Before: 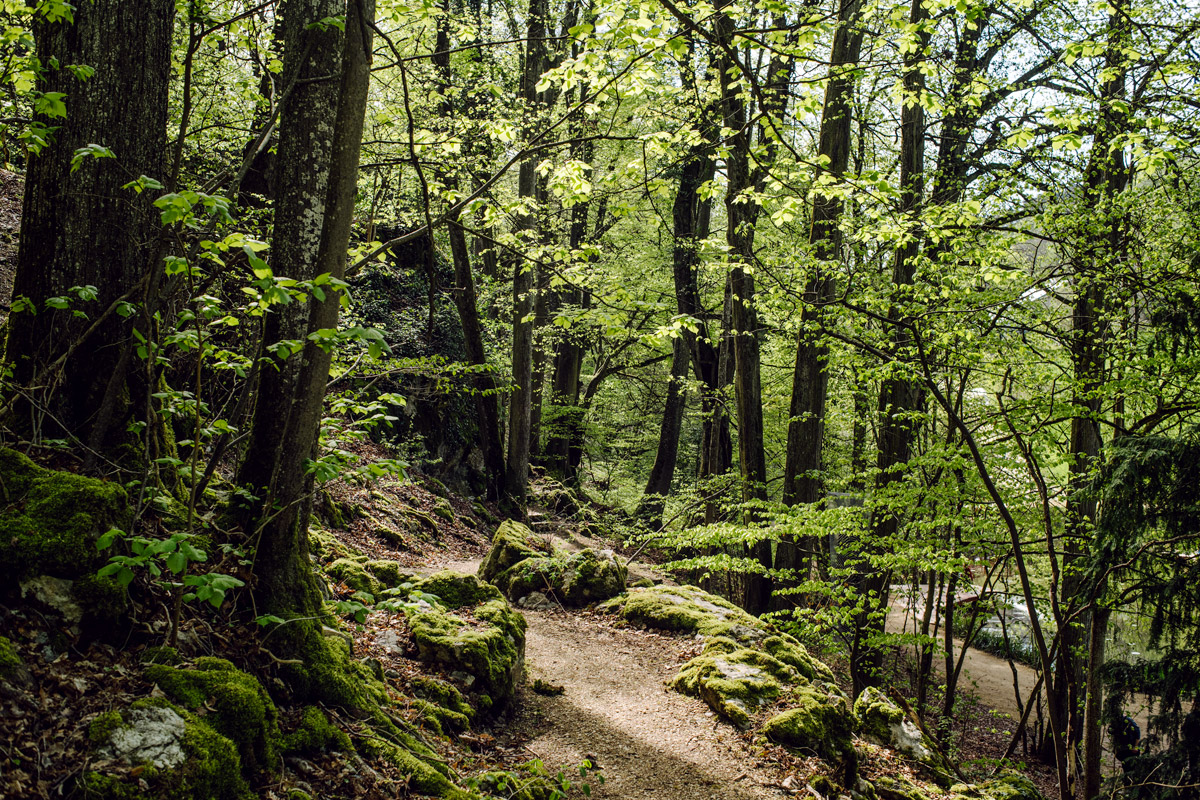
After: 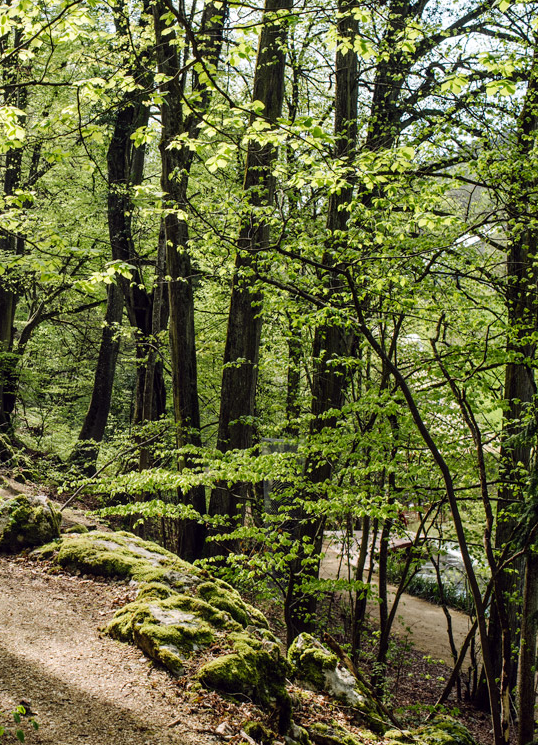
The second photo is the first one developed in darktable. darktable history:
crop: left 47.22%, top 6.849%, right 7.911%
